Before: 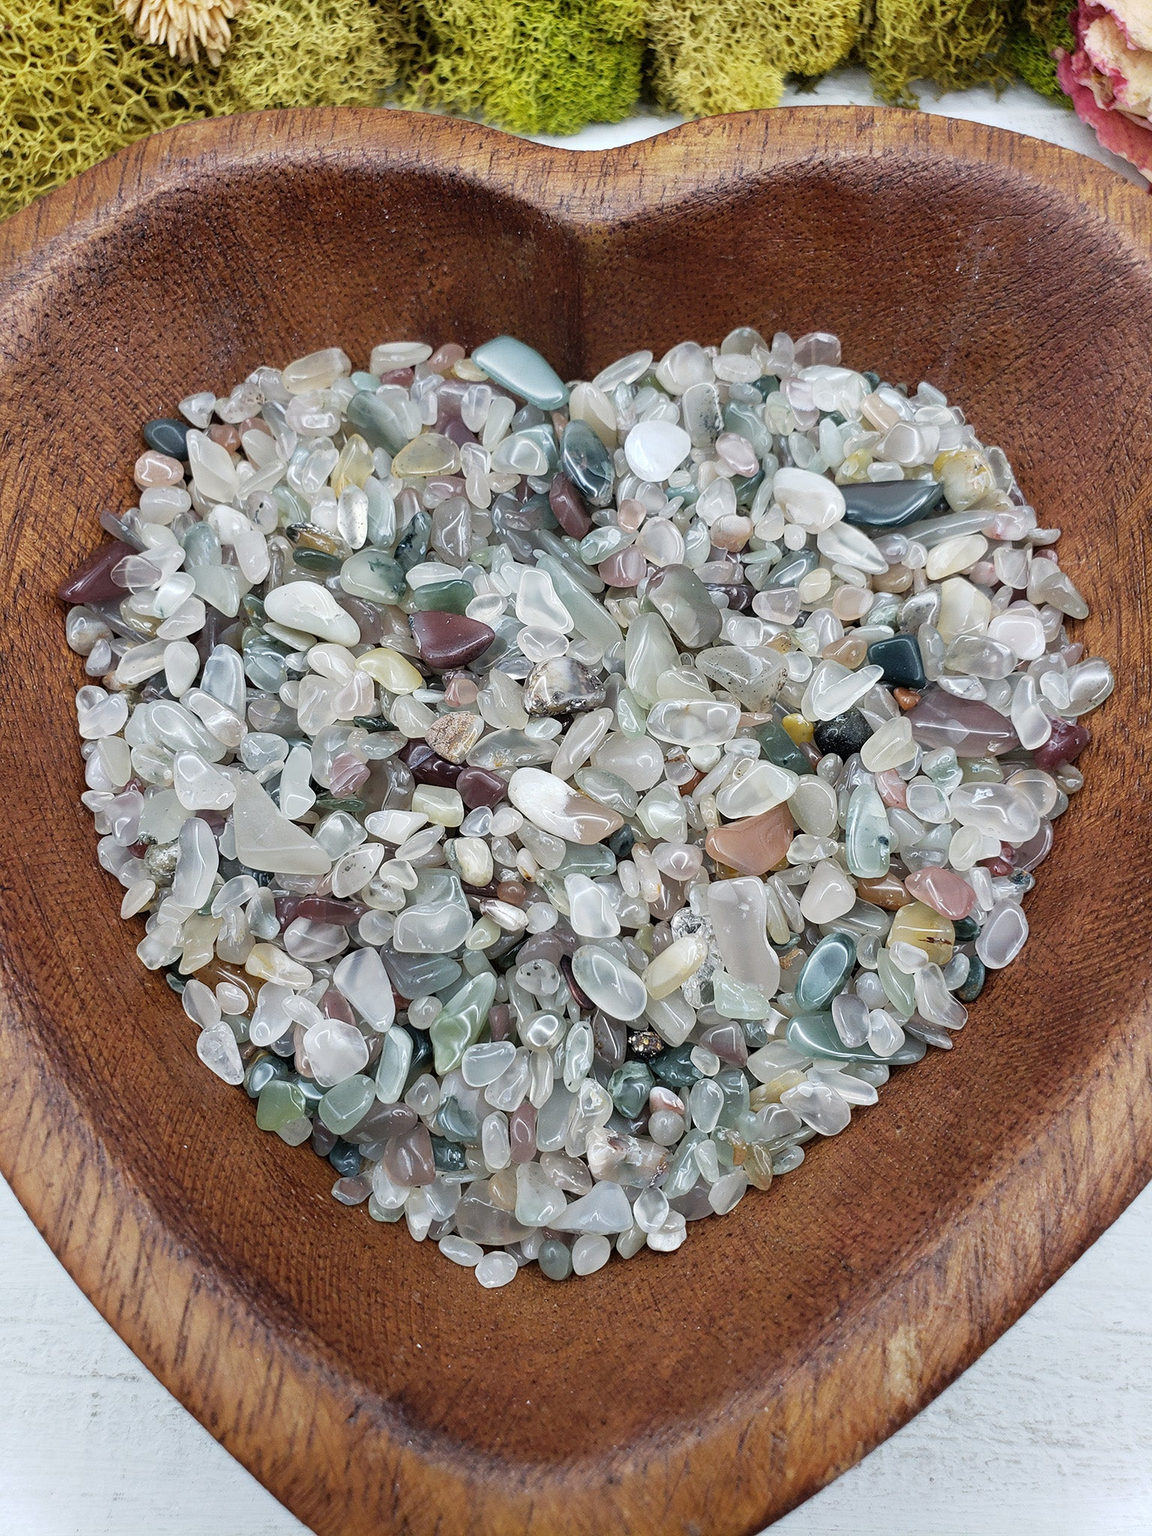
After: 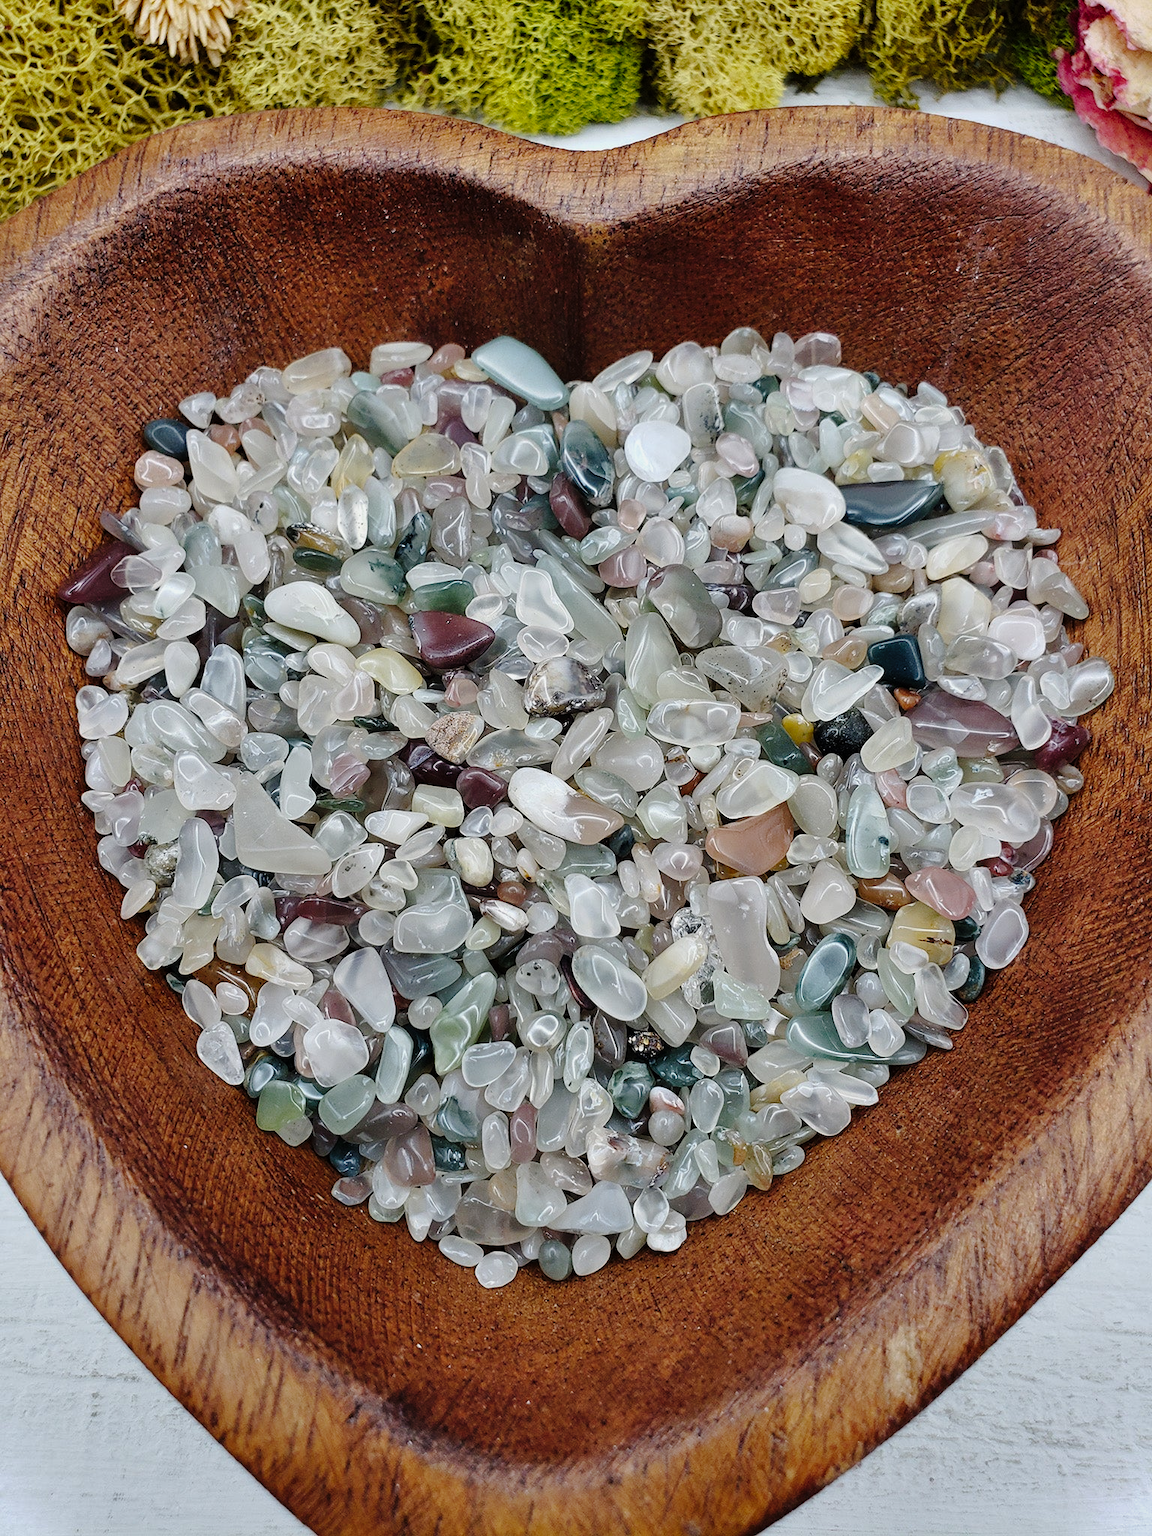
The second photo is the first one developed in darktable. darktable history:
contrast brightness saturation: contrast 0.076, saturation 0.02
tone curve: curves: ch0 [(0, 0) (0.181, 0.087) (0.498, 0.485) (0.78, 0.742) (0.993, 0.954)]; ch1 [(0, 0) (0.311, 0.149) (0.395, 0.349) (0.488, 0.477) (0.612, 0.641) (1, 1)]; ch2 [(0, 0) (0.5, 0.5) (0.638, 0.667) (1, 1)], preserve colors none
shadows and highlights: highlights color adjustment 72.89%, low approximation 0.01, soften with gaussian
